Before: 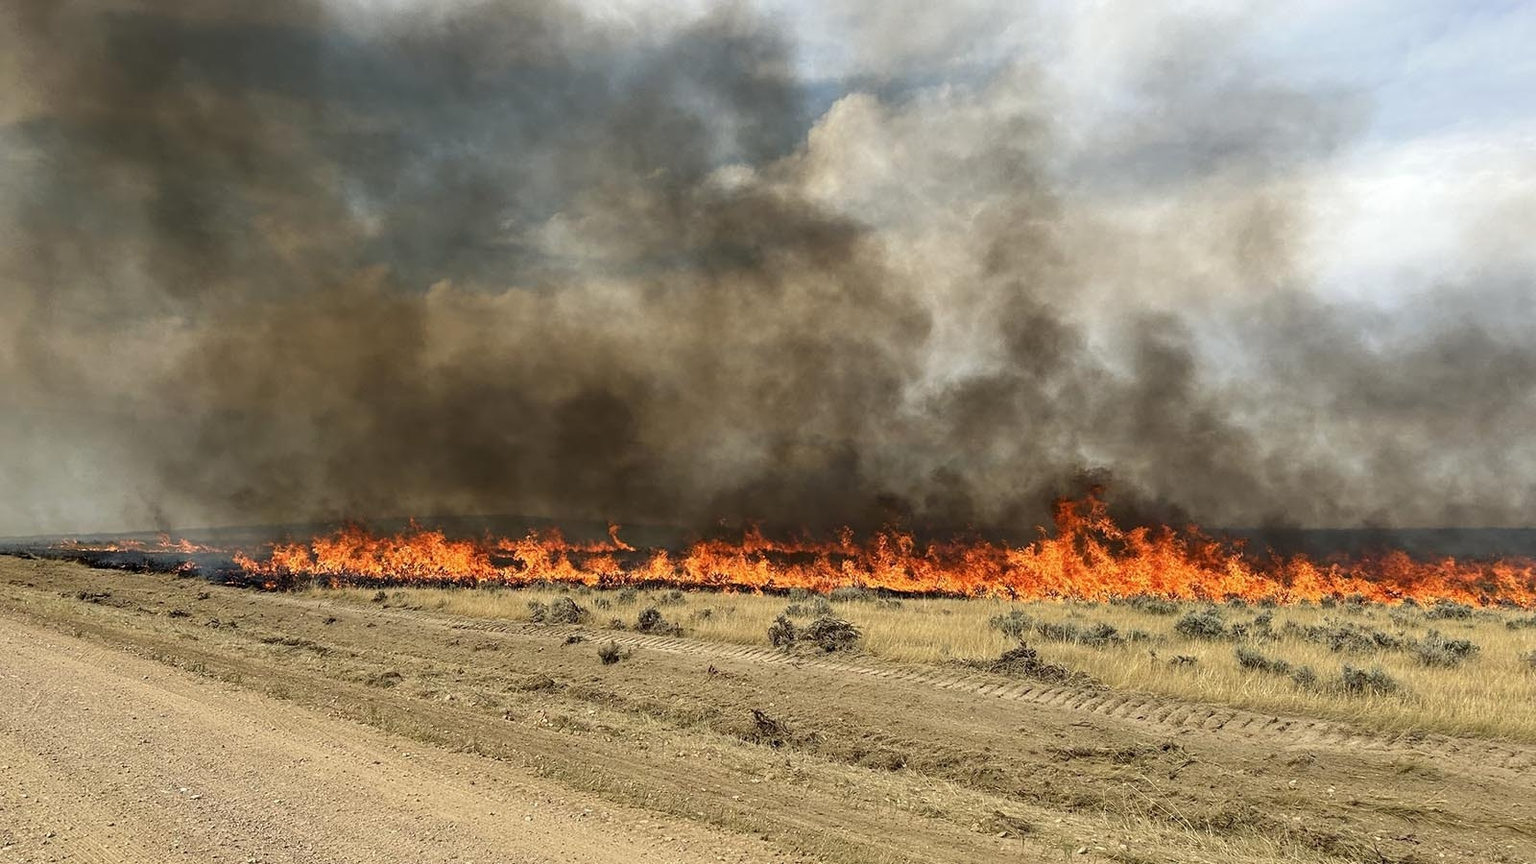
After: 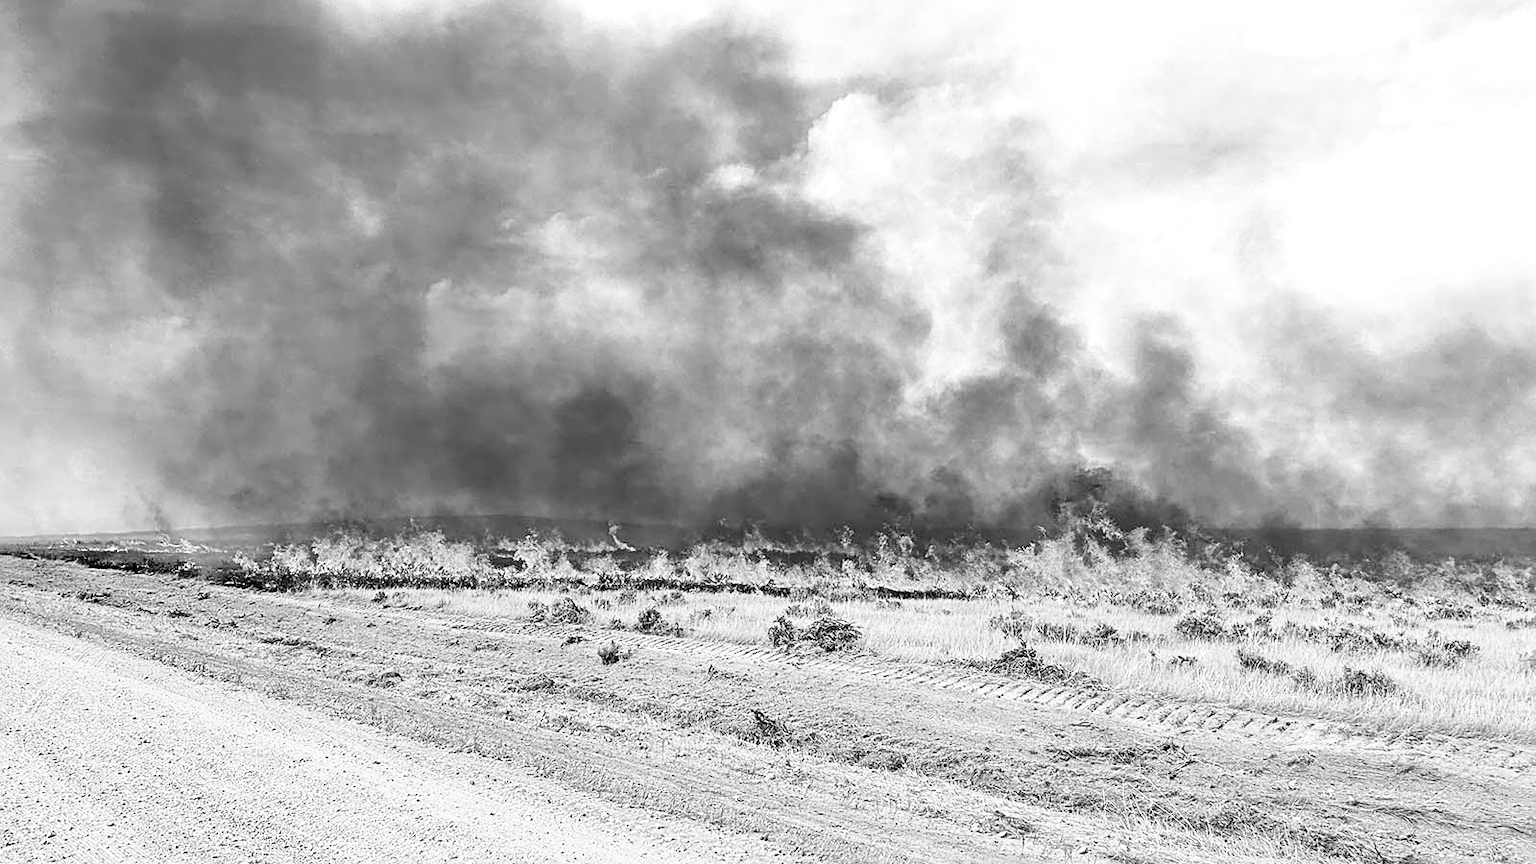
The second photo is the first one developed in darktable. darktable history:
color balance: output saturation 120%
monochrome: on, module defaults
sharpen: on, module defaults
exposure: black level correction 0, exposure 1.35 EV, compensate exposure bias true, compensate highlight preservation false
filmic rgb: black relative exposure -11.35 EV, white relative exposure 3.22 EV, hardness 6.76, color science v6 (2022)
